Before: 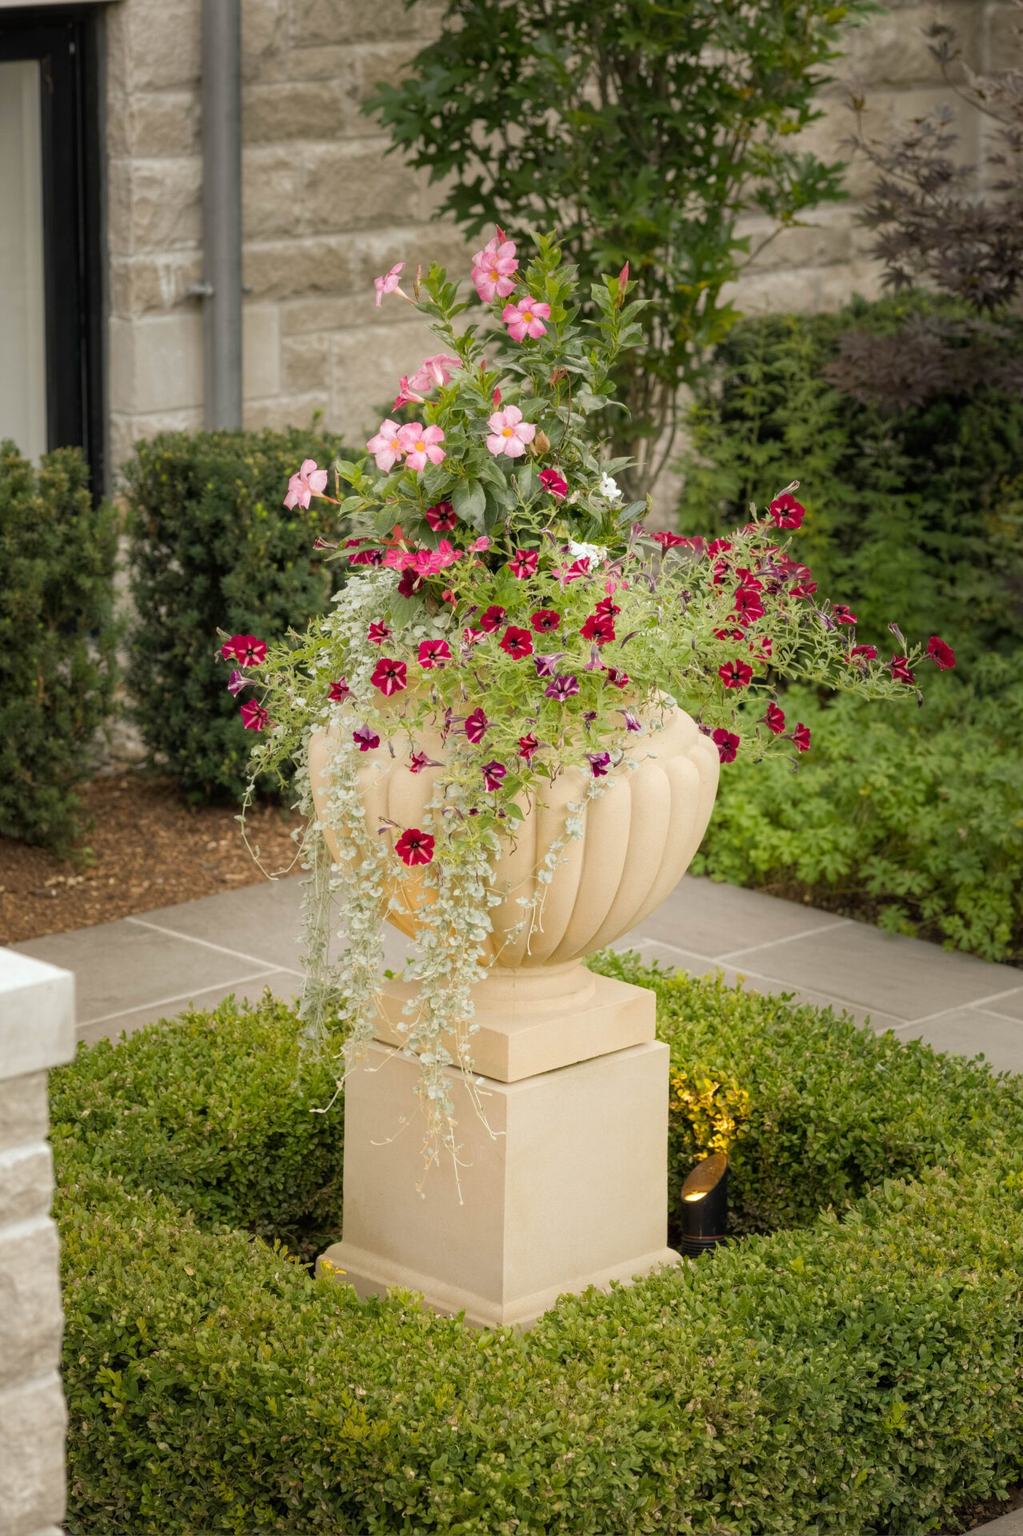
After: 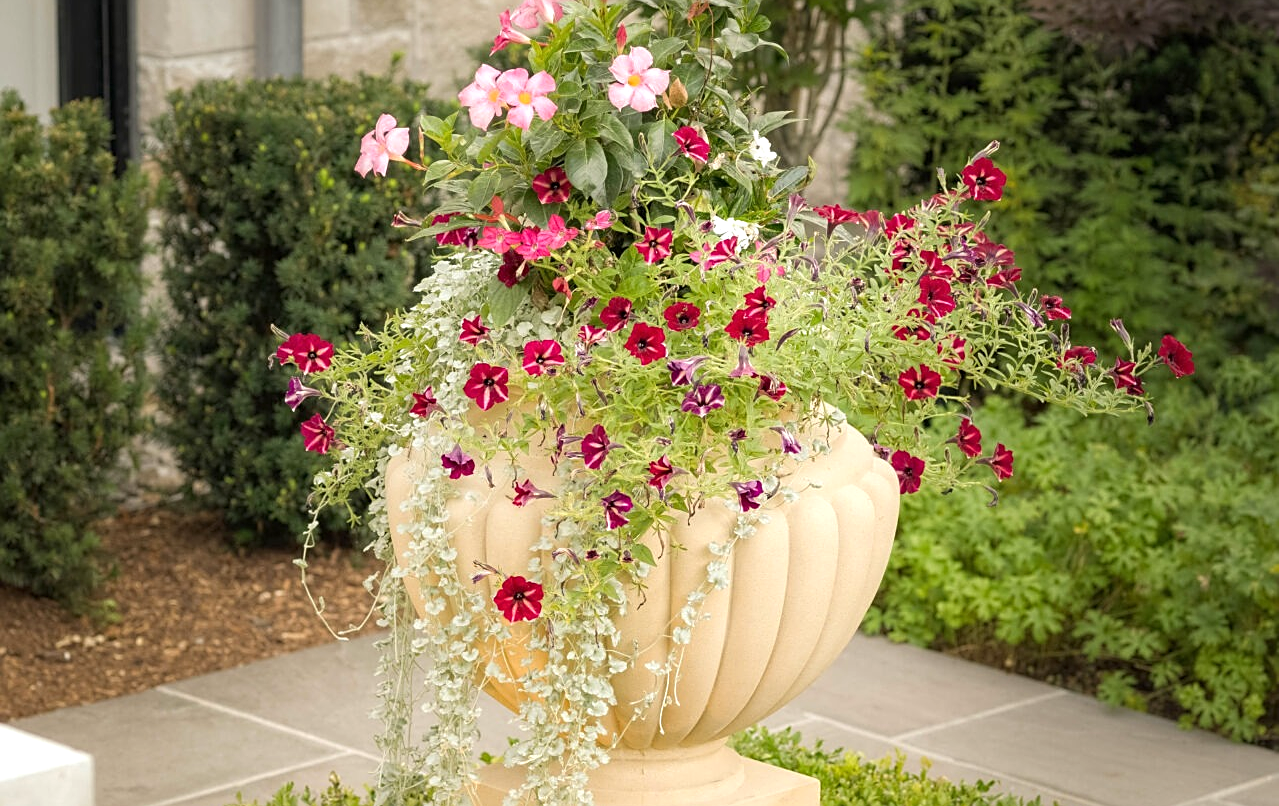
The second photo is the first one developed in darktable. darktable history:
crop and rotate: top 23.973%, bottom 34.006%
sharpen: on, module defaults
exposure: exposure 0.378 EV, compensate highlight preservation false
